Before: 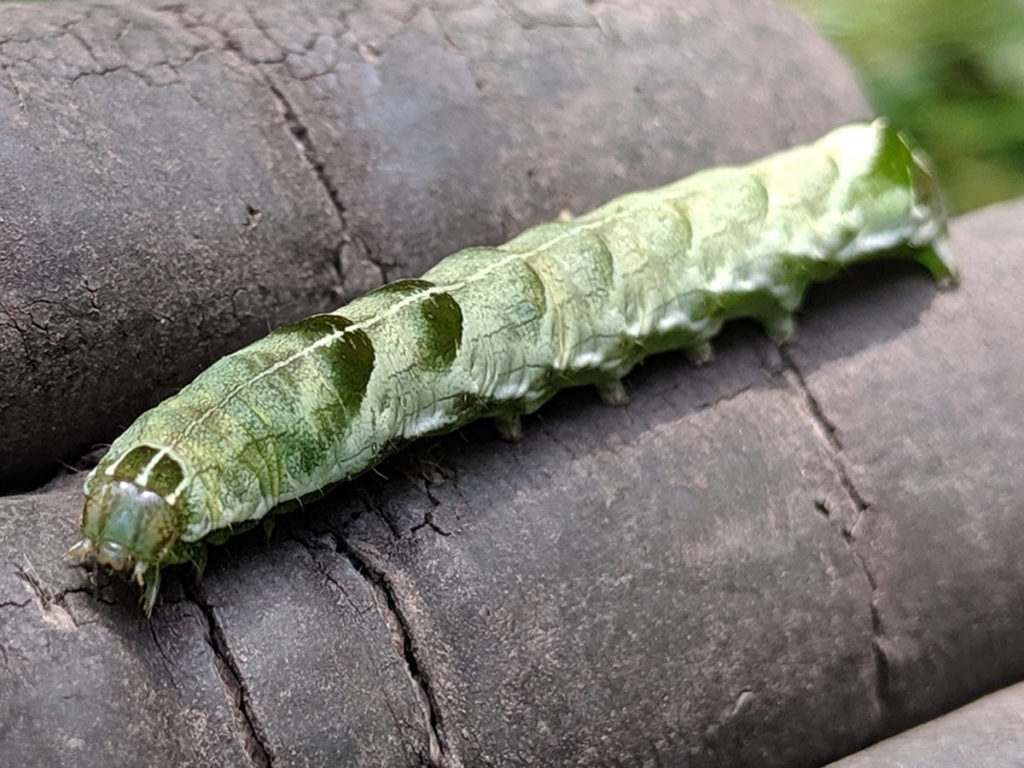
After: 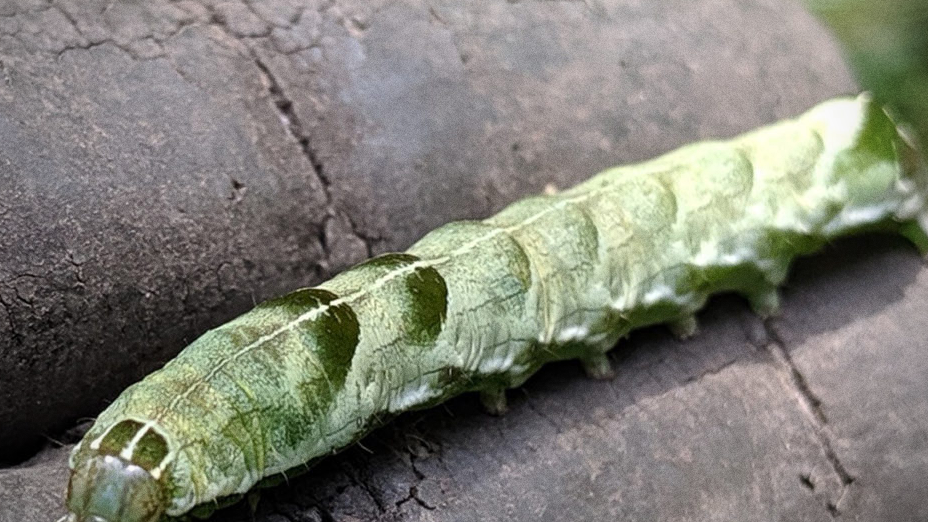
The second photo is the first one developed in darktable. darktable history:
grain: coarseness 0.09 ISO
crop: left 1.509%, top 3.452%, right 7.696%, bottom 28.452%
vignetting: on, module defaults
